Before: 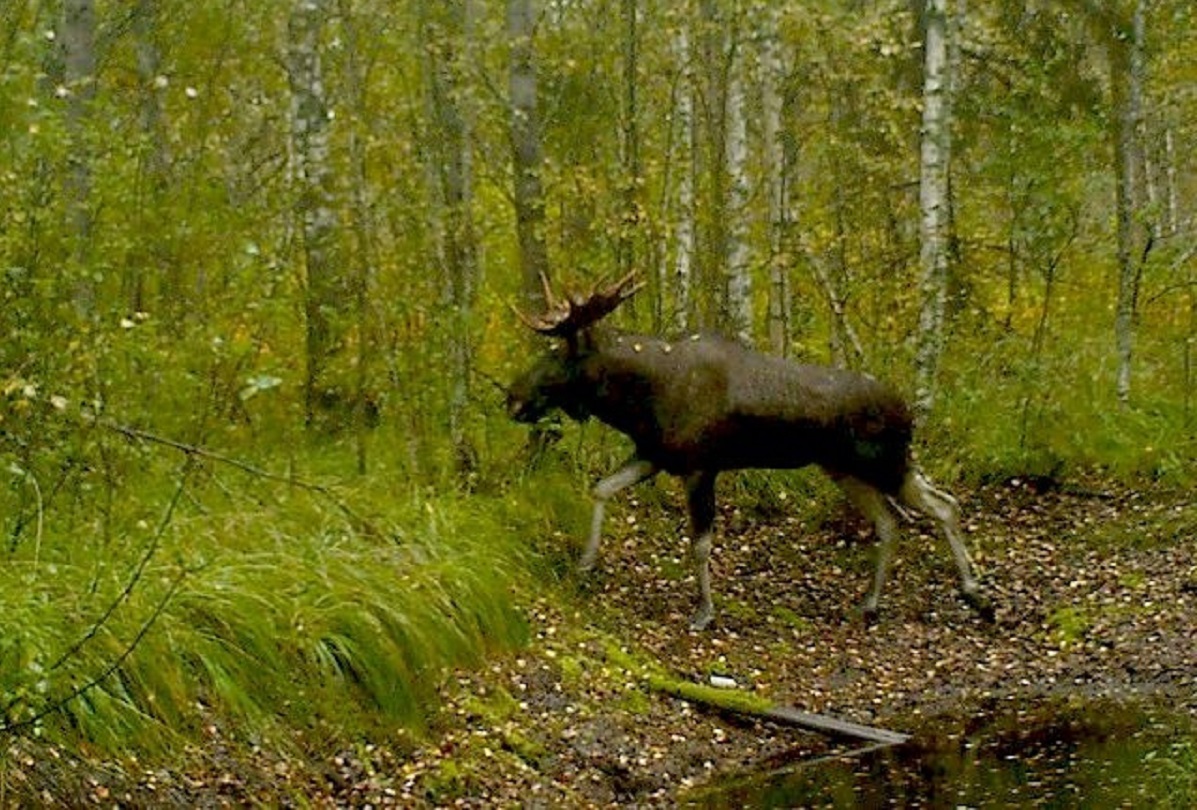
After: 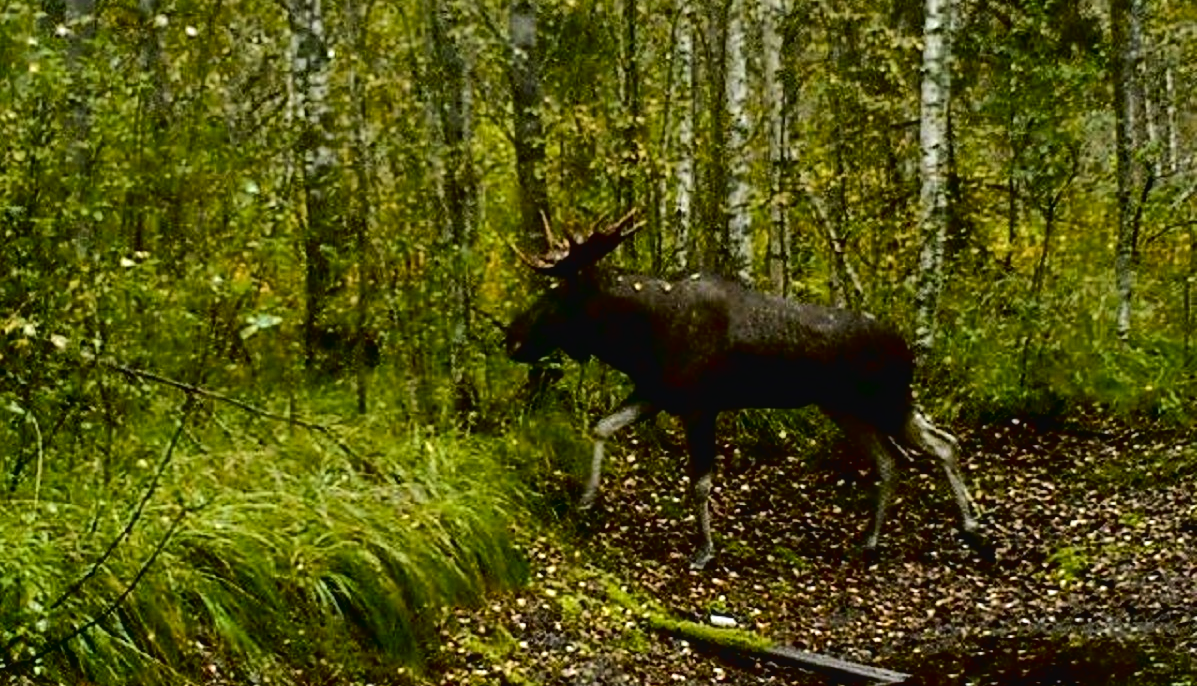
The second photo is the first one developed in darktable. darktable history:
tone equalizer: -8 EV -0.757 EV, -7 EV -0.729 EV, -6 EV -0.59 EV, -5 EV -0.383 EV, -3 EV 0.374 EV, -2 EV 0.6 EV, -1 EV 0.678 EV, +0 EV 0.762 EV, edges refinement/feathering 500, mask exposure compensation -1.57 EV, preserve details no
tone curve: curves: ch0 [(0, 0.019) (0.11, 0.036) (0.259, 0.214) (0.378, 0.365) (0.499, 0.529) (1, 1)], color space Lab, independent channels, preserve colors none
color correction: highlights a* -0.101, highlights b* -5.47, shadows a* -0.147, shadows b* -0.109
local contrast: detail 109%
crop: top 7.606%, bottom 7.609%
contrast brightness saturation: contrast 0.07, brightness -0.127, saturation 0.05
